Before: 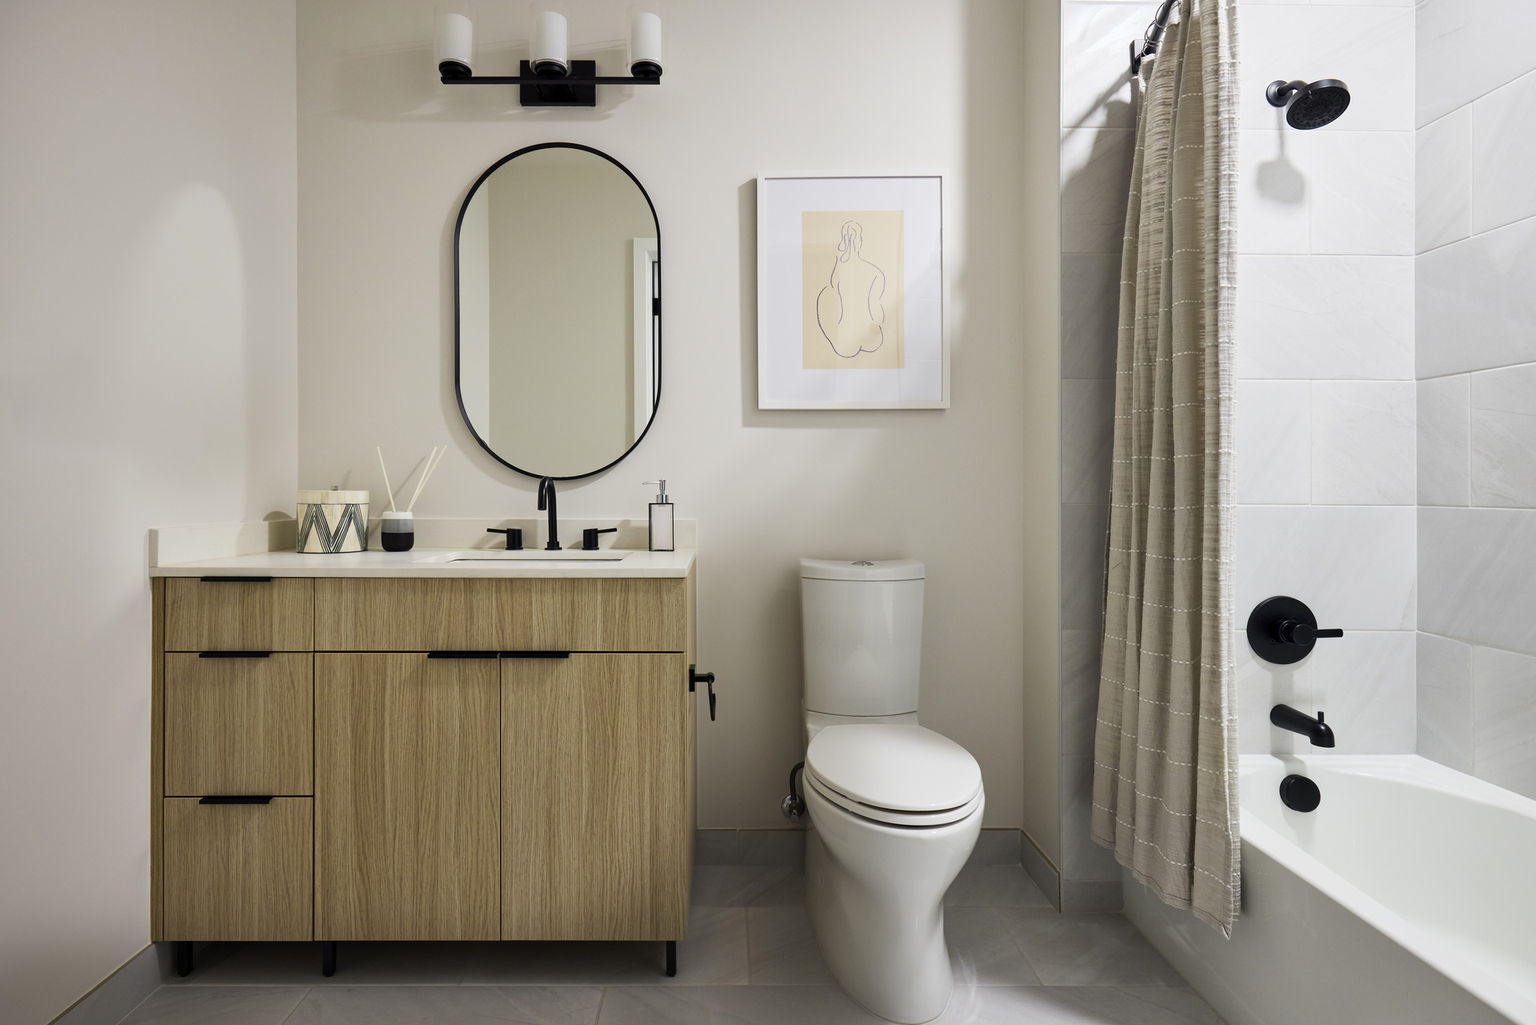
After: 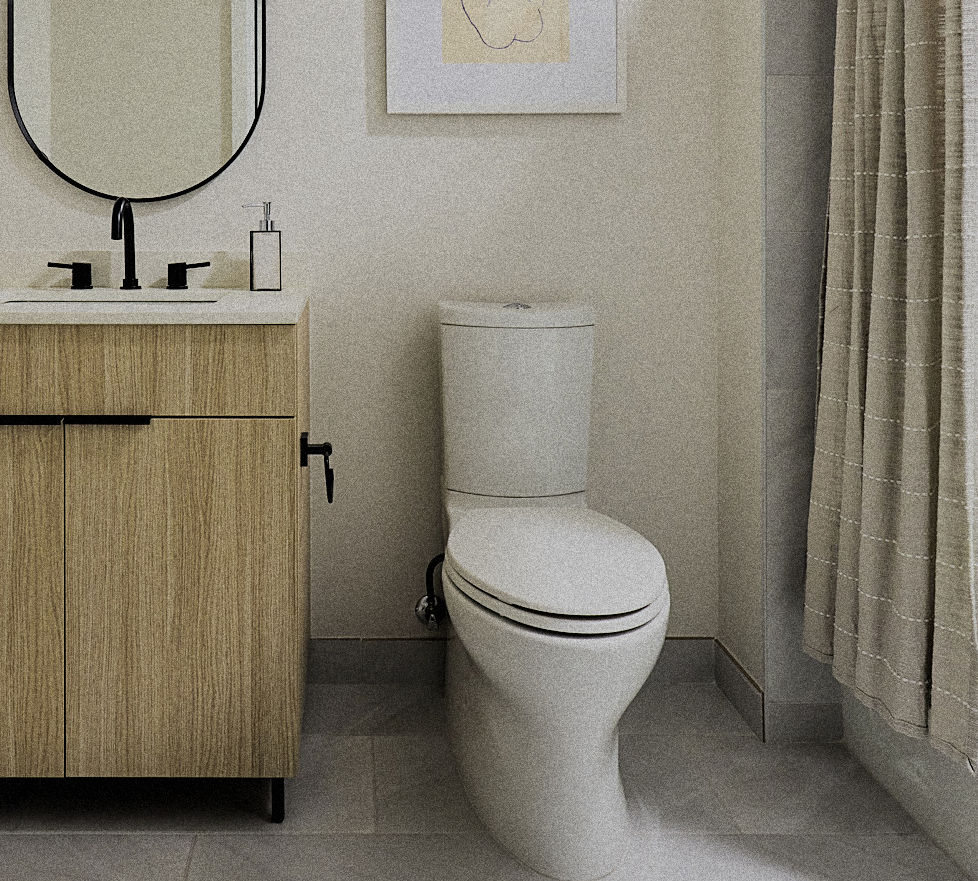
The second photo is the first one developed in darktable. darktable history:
sharpen: on, module defaults
grain: coarseness 14.49 ISO, strength 48.04%, mid-tones bias 35%
crop and rotate: left 29.237%, top 31.152%, right 19.807%
filmic rgb: black relative exposure -6.15 EV, white relative exposure 6.96 EV, hardness 2.23, color science v6 (2022)
